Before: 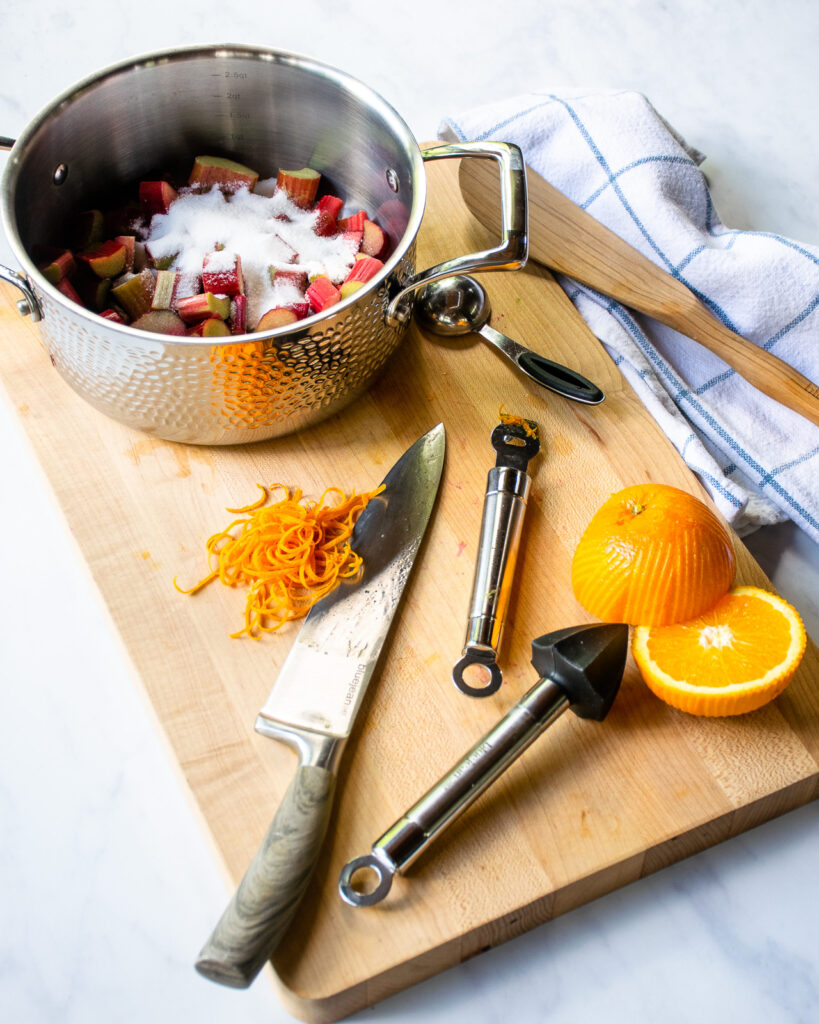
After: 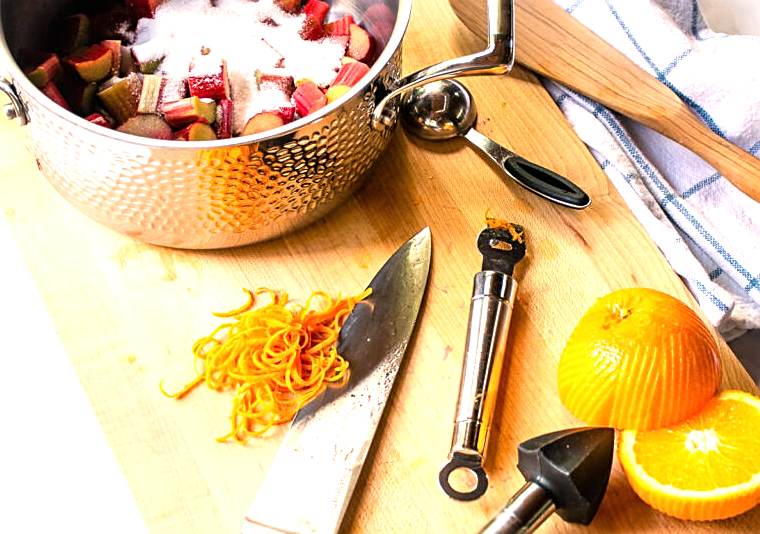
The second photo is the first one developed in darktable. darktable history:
white balance: red 1.127, blue 0.943
sharpen: on, module defaults
crop: left 1.744%, top 19.225%, right 5.069%, bottom 28.357%
exposure: black level correction 0, exposure 0.6 EV, compensate exposure bias true, compensate highlight preservation false
